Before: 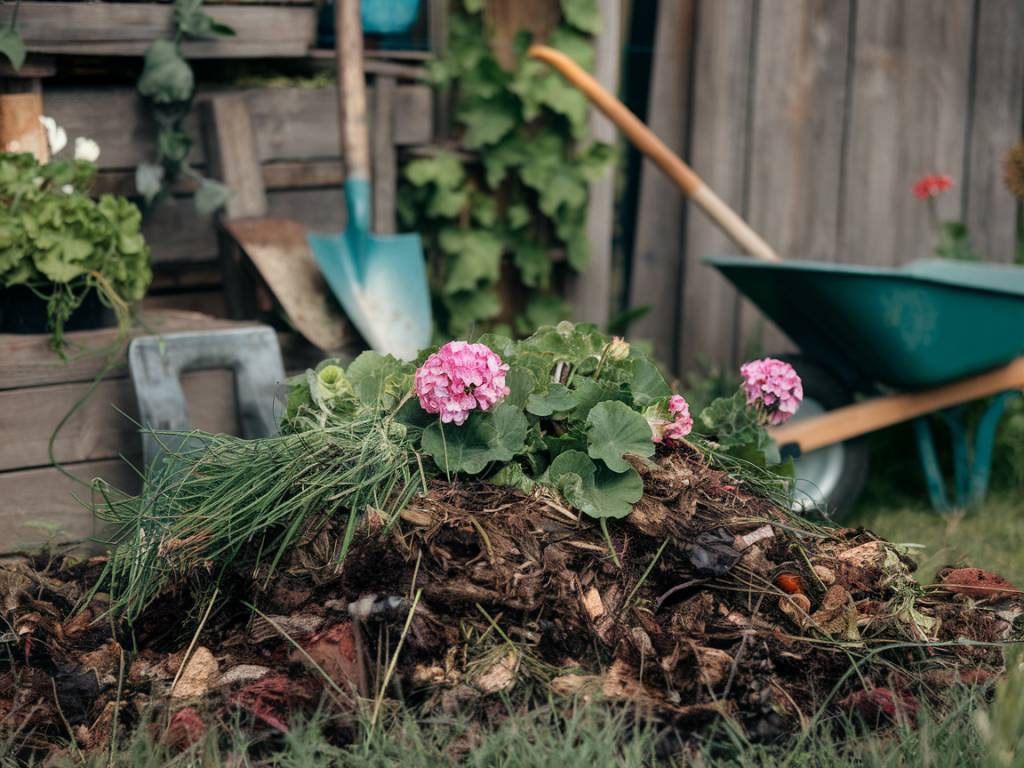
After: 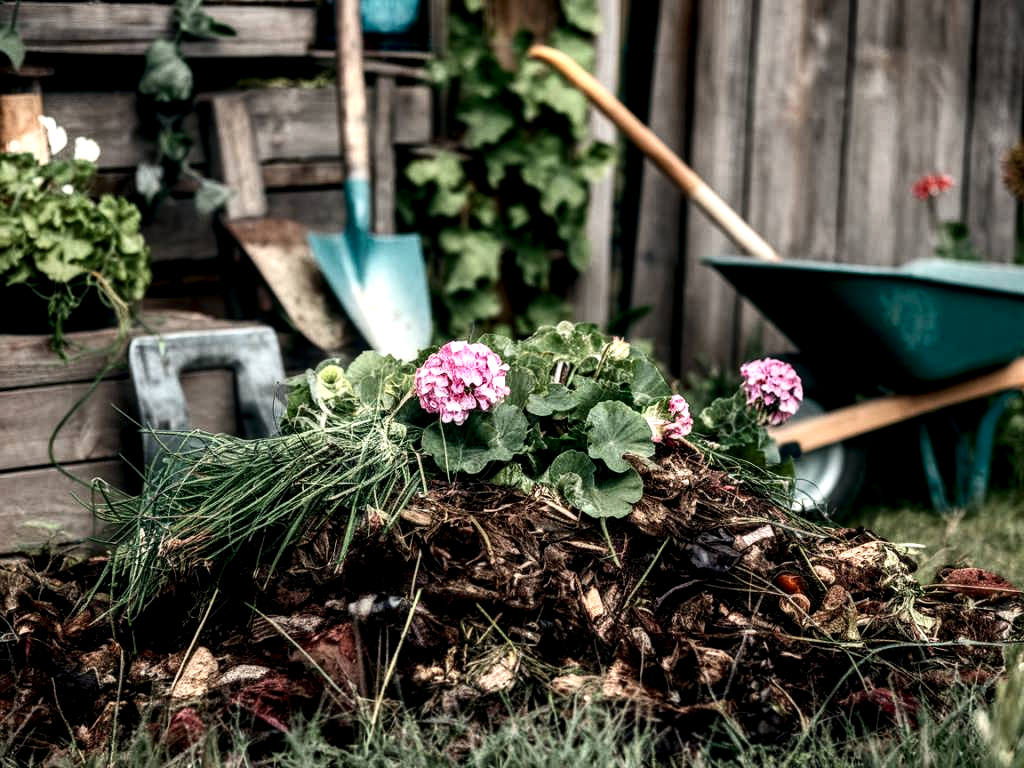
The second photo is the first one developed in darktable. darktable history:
contrast brightness saturation: contrast 0.283
local contrast: highlights 64%, shadows 54%, detail 169%, midtone range 0.518
